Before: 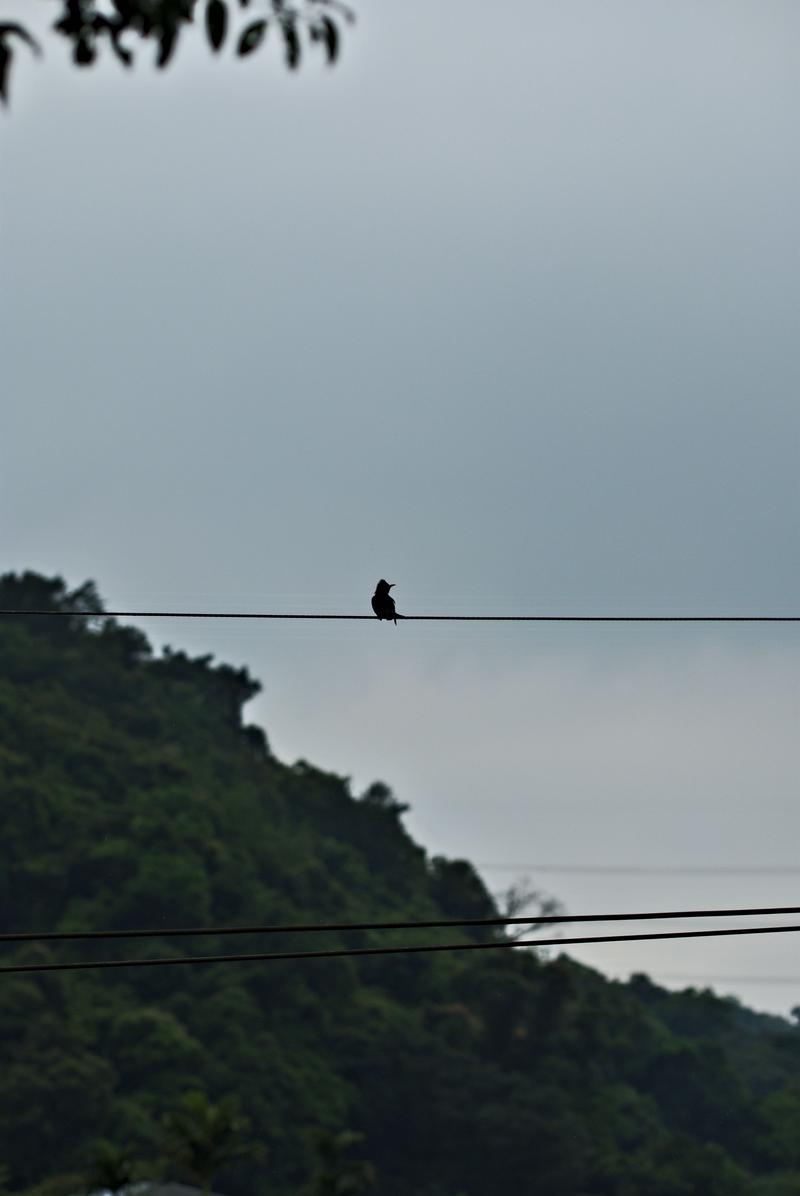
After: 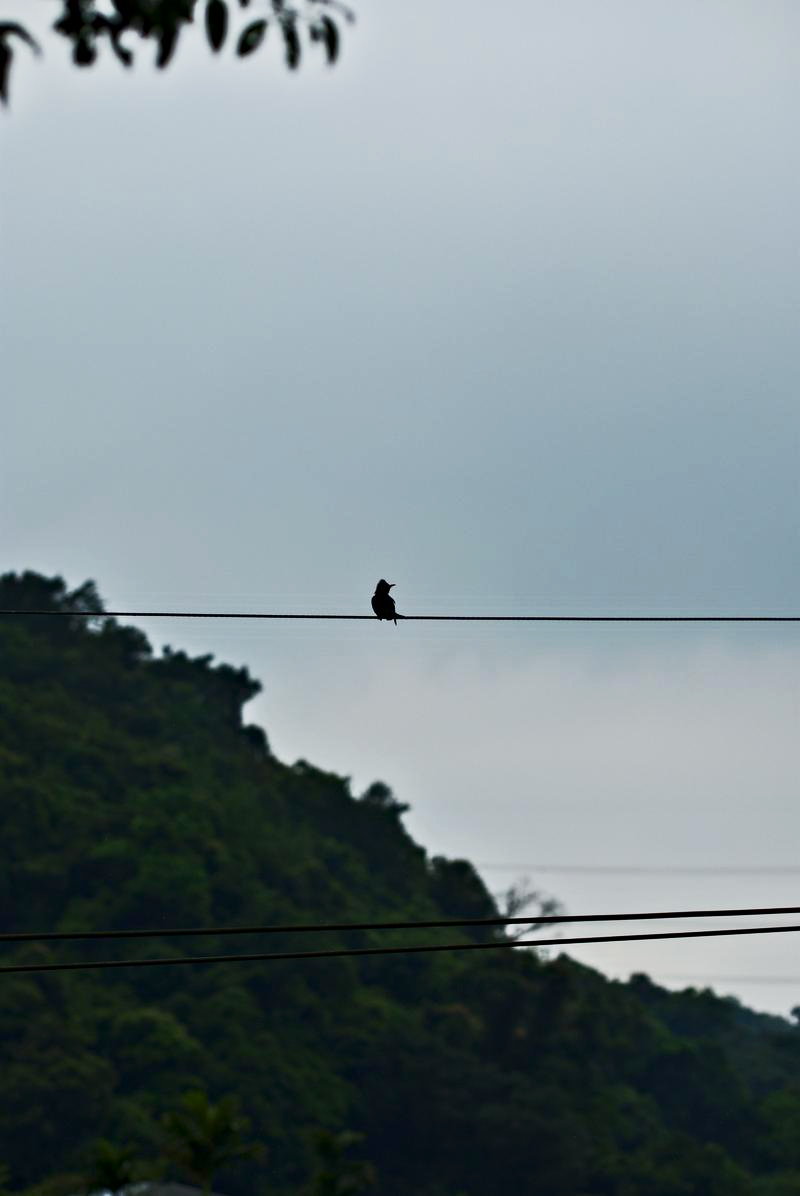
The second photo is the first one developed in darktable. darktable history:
contrast brightness saturation: contrast 0.07, brightness -0.14, saturation 0.11
base curve: curves: ch0 [(0, 0) (0.088, 0.125) (0.176, 0.251) (0.354, 0.501) (0.613, 0.749) (1, 0.877)], preserve colors none
vibrance: on, module defaults
